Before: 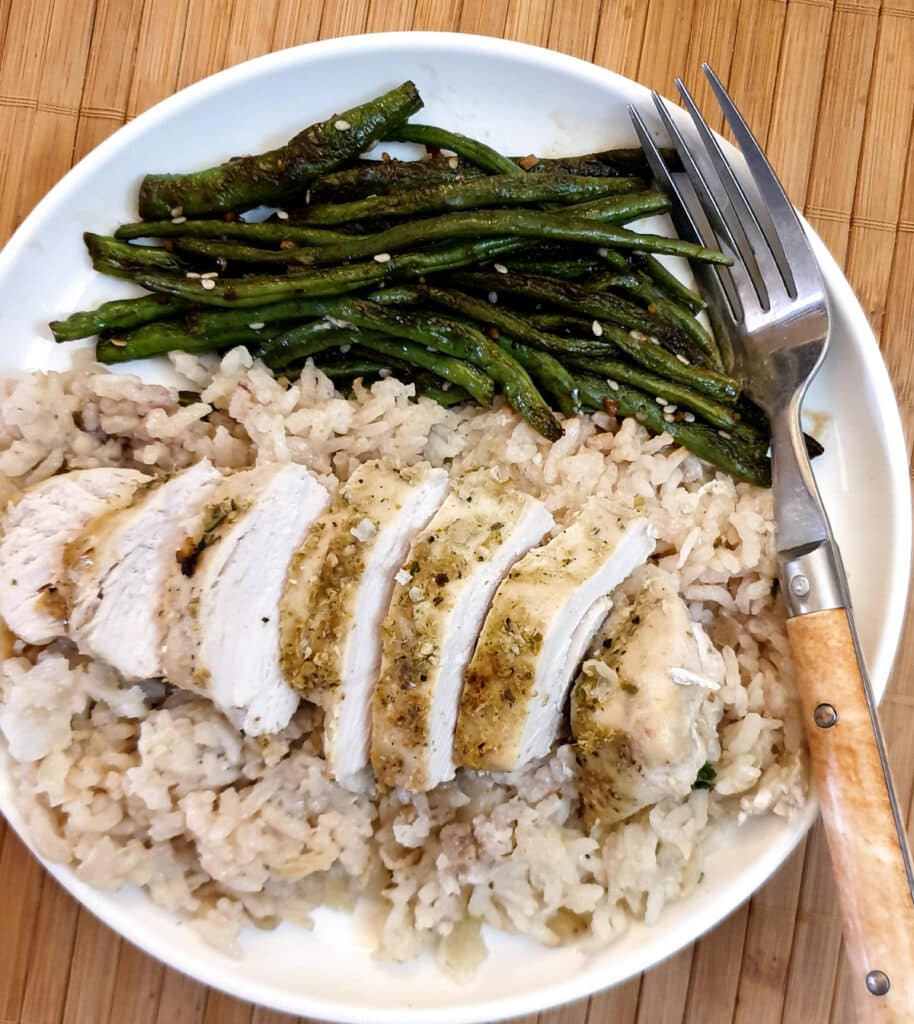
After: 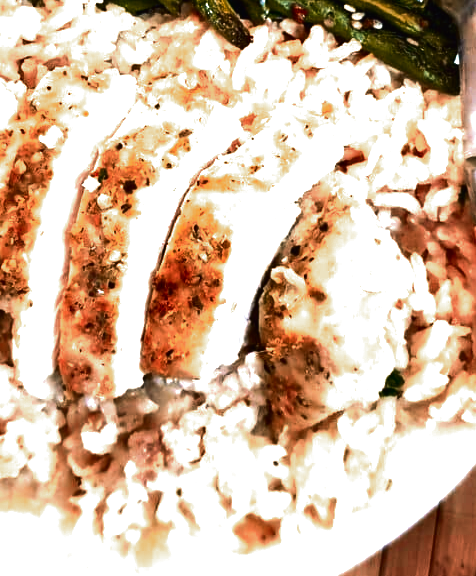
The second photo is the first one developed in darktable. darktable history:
crop: left 34.185%, top 38.42%, right 13.713%, bottom 5.292%
tone curve: curves: ch0 [(0, 0.011) (0.139, 0.106) (0.295, 0.271) (0.499, 0.523) (0.739, 0.782) (0.857, 0.879) (1, 0.967)]; ch1 [(0, 0) (0.272, 0.249) (0.39, 0.379) (0.469, 0.456) (0.495, 0.497) (0.524, 0.53) (0.588, 0.62) (0.725, 0.779) (1, 1)]; ch2 [(0, 0) (0.125, 0.089) (0.35, 0.317) (0.437, 0.42) (0.502, 0.499) (0.533, 0.553) (0.599, 0.638) (1, 1)], color space Lab, independent channels, preserve colors none
velvia: on, module defaults
color zones: curves: ch0 [(0, 0.299) (0.25, 0.383) (0.456, 0.352) (0.736, 0.571)]; ch1 [(0, 0.63) (0.151, 0.568) (0.254, 0.416) (0.47, 0.558) (0.732, 0.37) (0.909, 0.492)]; ch2 [(0.004, 0.604) (0.158, 0.443) (0.257, 0.403) (0.761, 0.468)]
color balance rgb: shadows lift › chroma 2.064%, shadows lift › hue 214.76°, perceptual saturation grading › global saturation 0.654%, perceptual brilliance grading › highlights 74.888%, perceptual brilliance grading › shadows -29.676%
